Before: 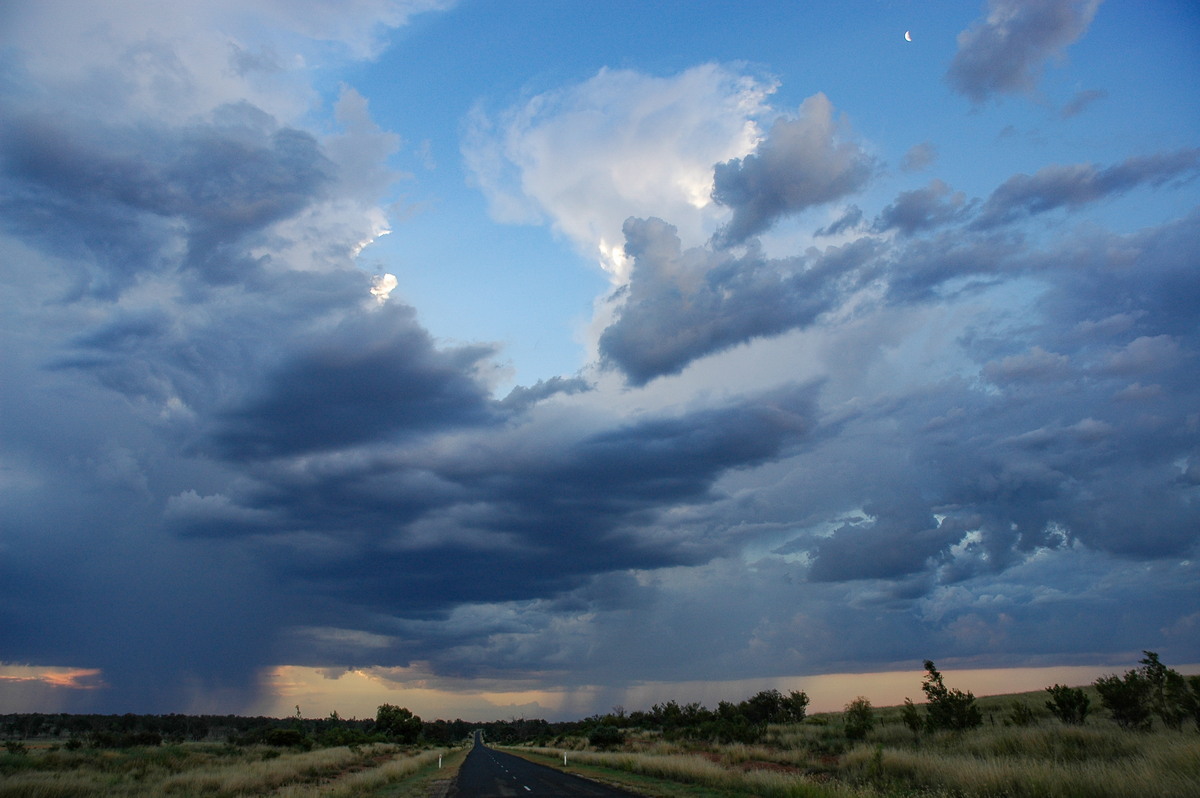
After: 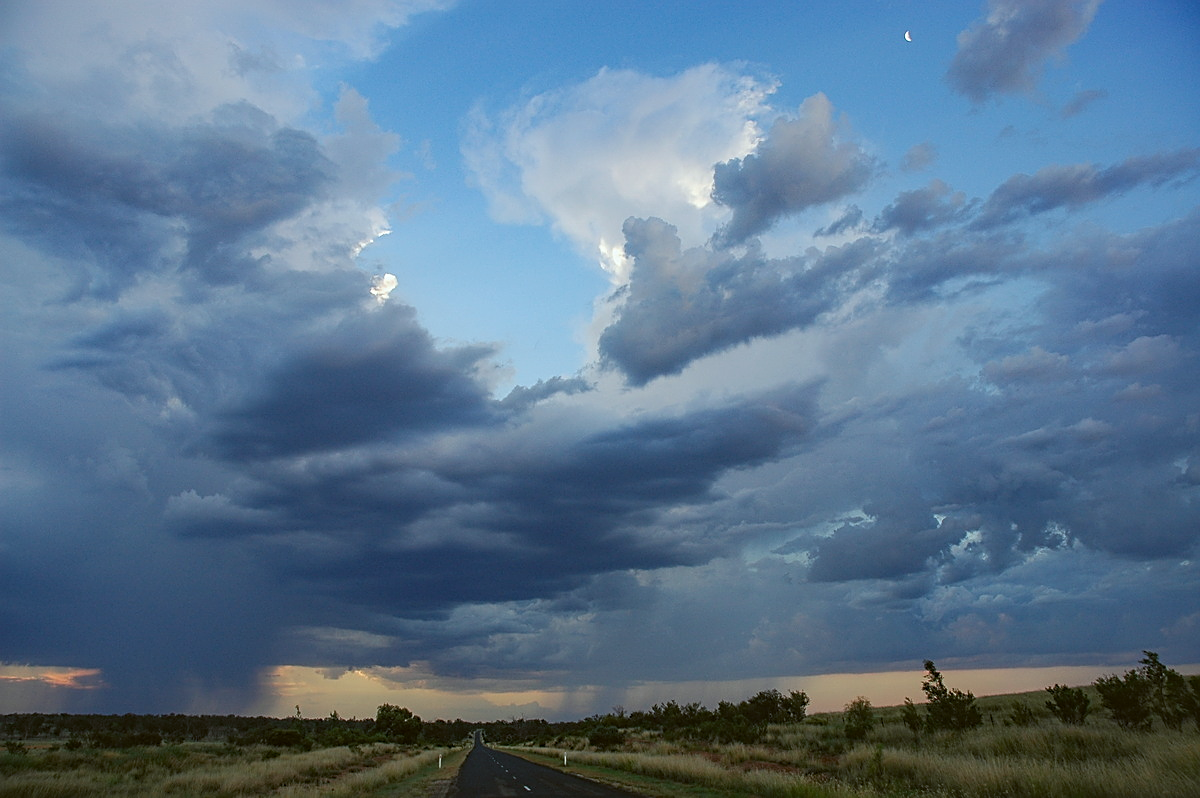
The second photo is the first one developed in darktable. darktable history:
color balance: lift [1.004, 1.002, 1.002, 0.998], gamma [1, 1.007, 1.002, 0.993], gain [1, 0.977, 1.013, 1.023], contrast -3.64%
sharpen: on, module defaults
